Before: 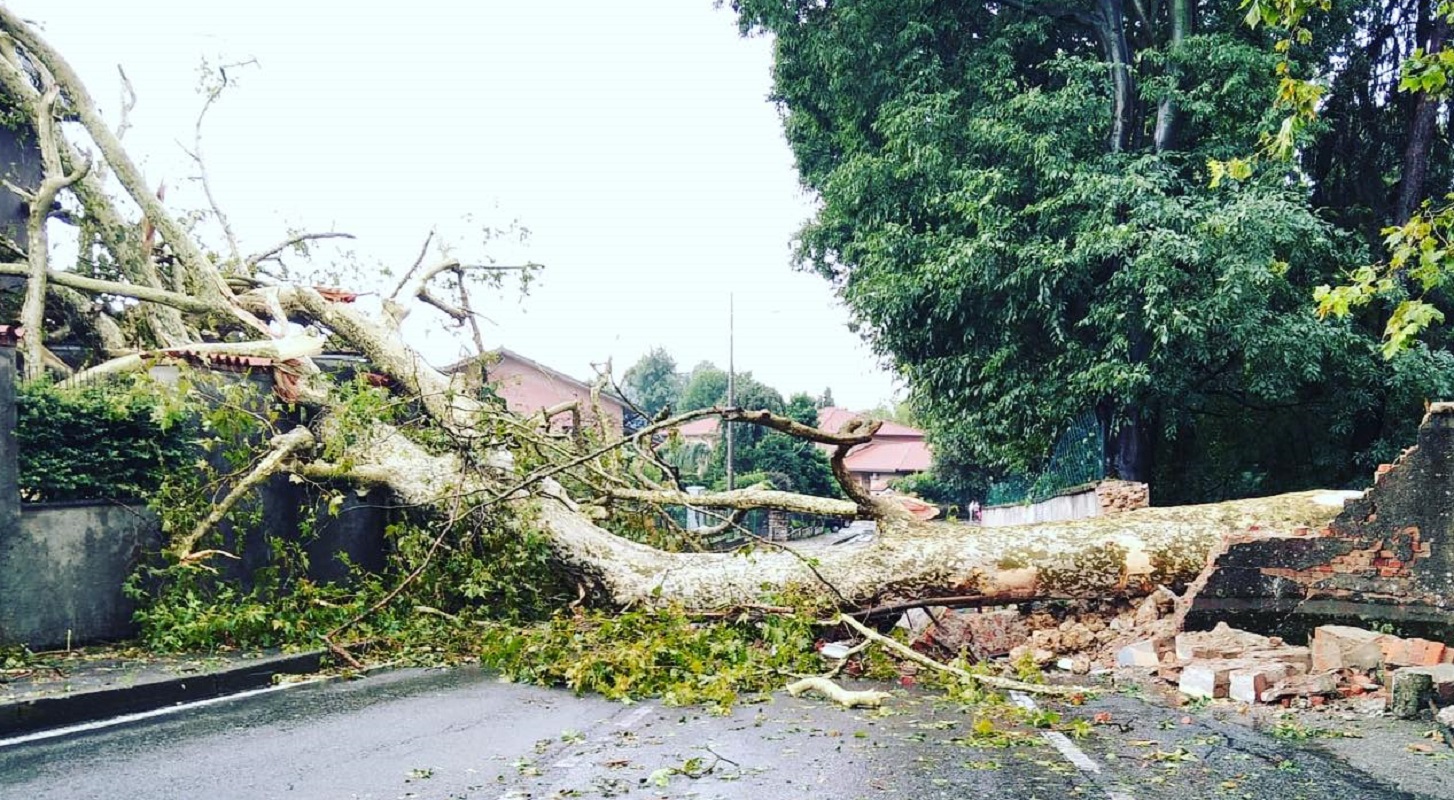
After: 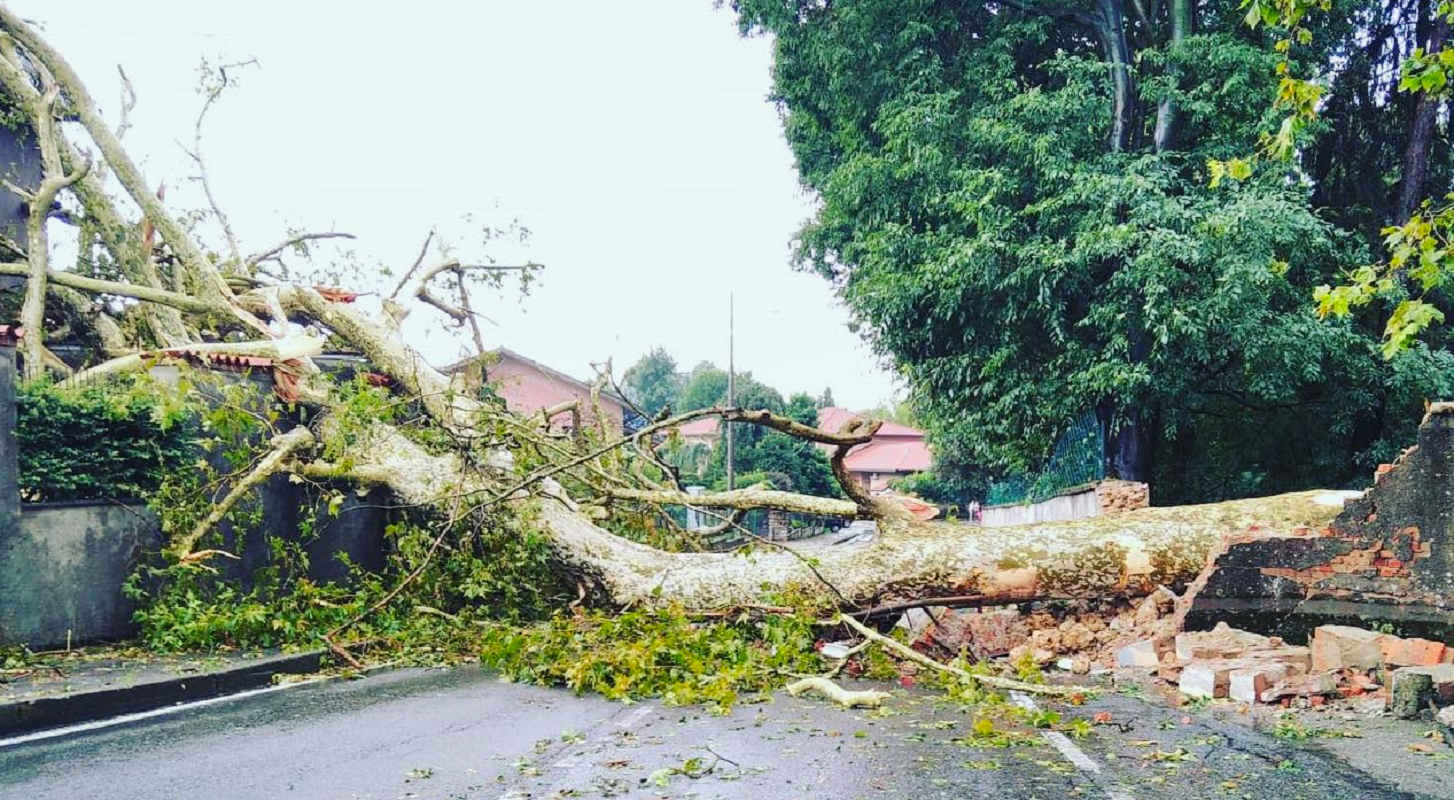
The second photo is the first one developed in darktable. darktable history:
contrast brightness saturation: brightness 0.085, saturation 0.192
shadows and highlights: shadows -20.42, white point adjustment -2.01, highlights -34.94
